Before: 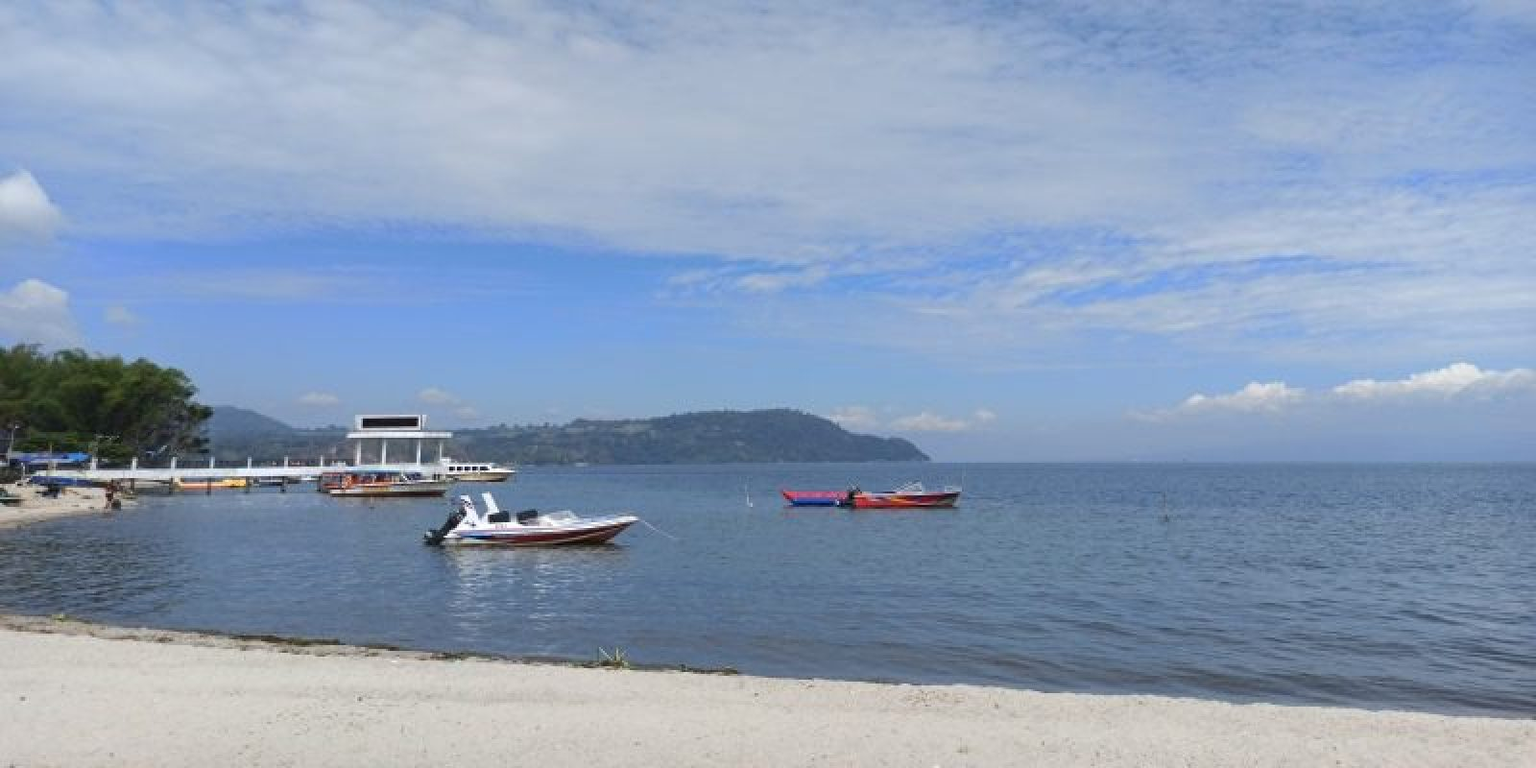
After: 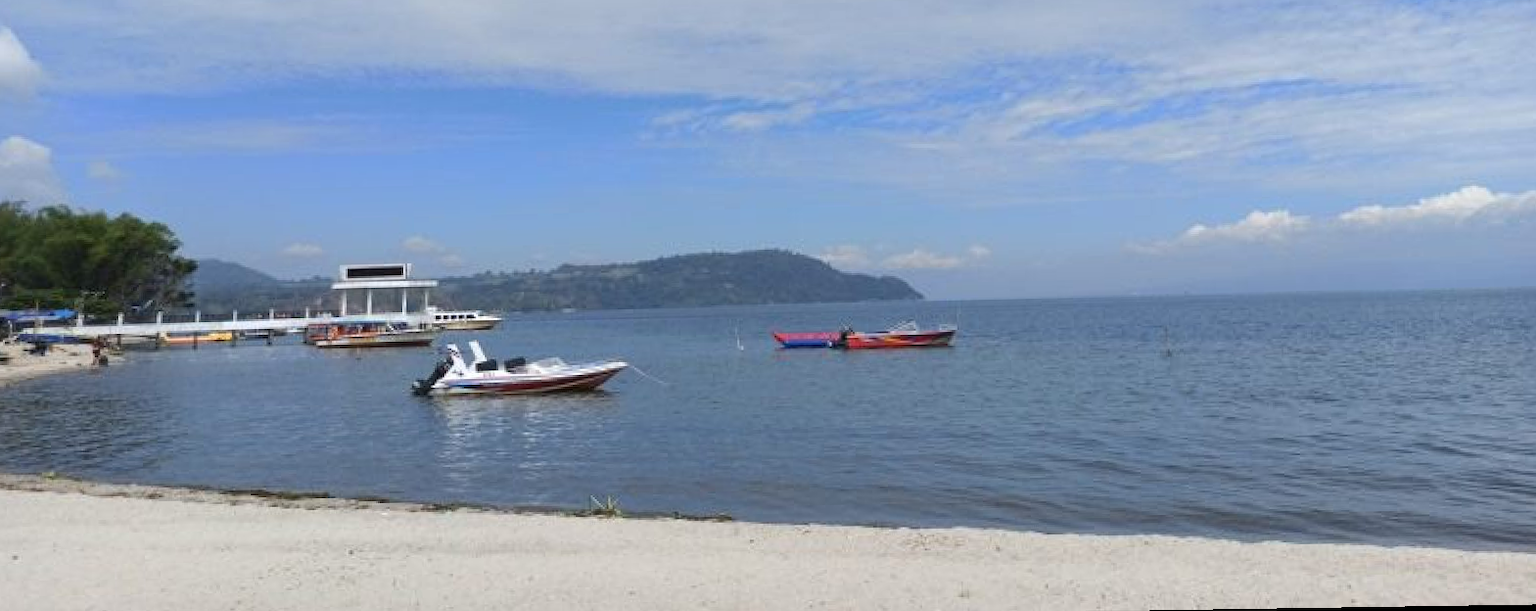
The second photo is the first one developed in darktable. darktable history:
crop and rotate: top 19.998%
rotate and perspective: rotation -1.32°, lens shift (horizontal) -0.031, crop left 0.015, crop right 0.985, crop top 0.047, crop bottom 0.982
